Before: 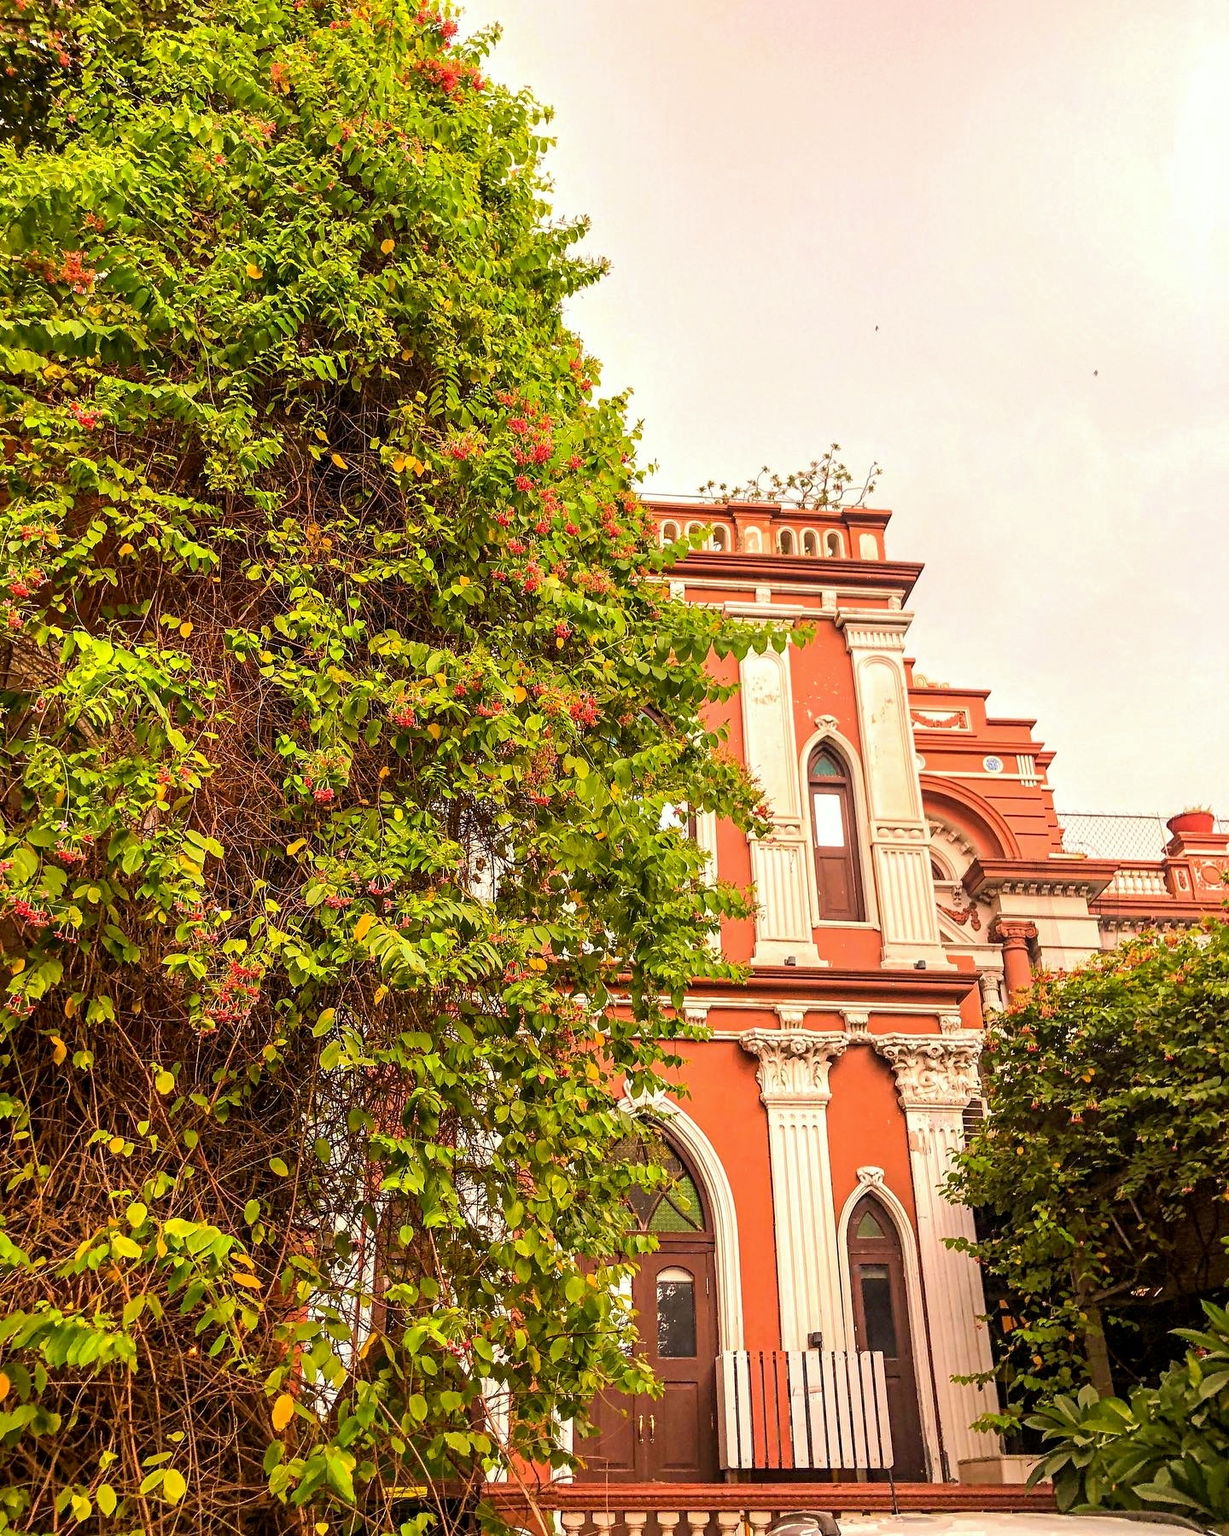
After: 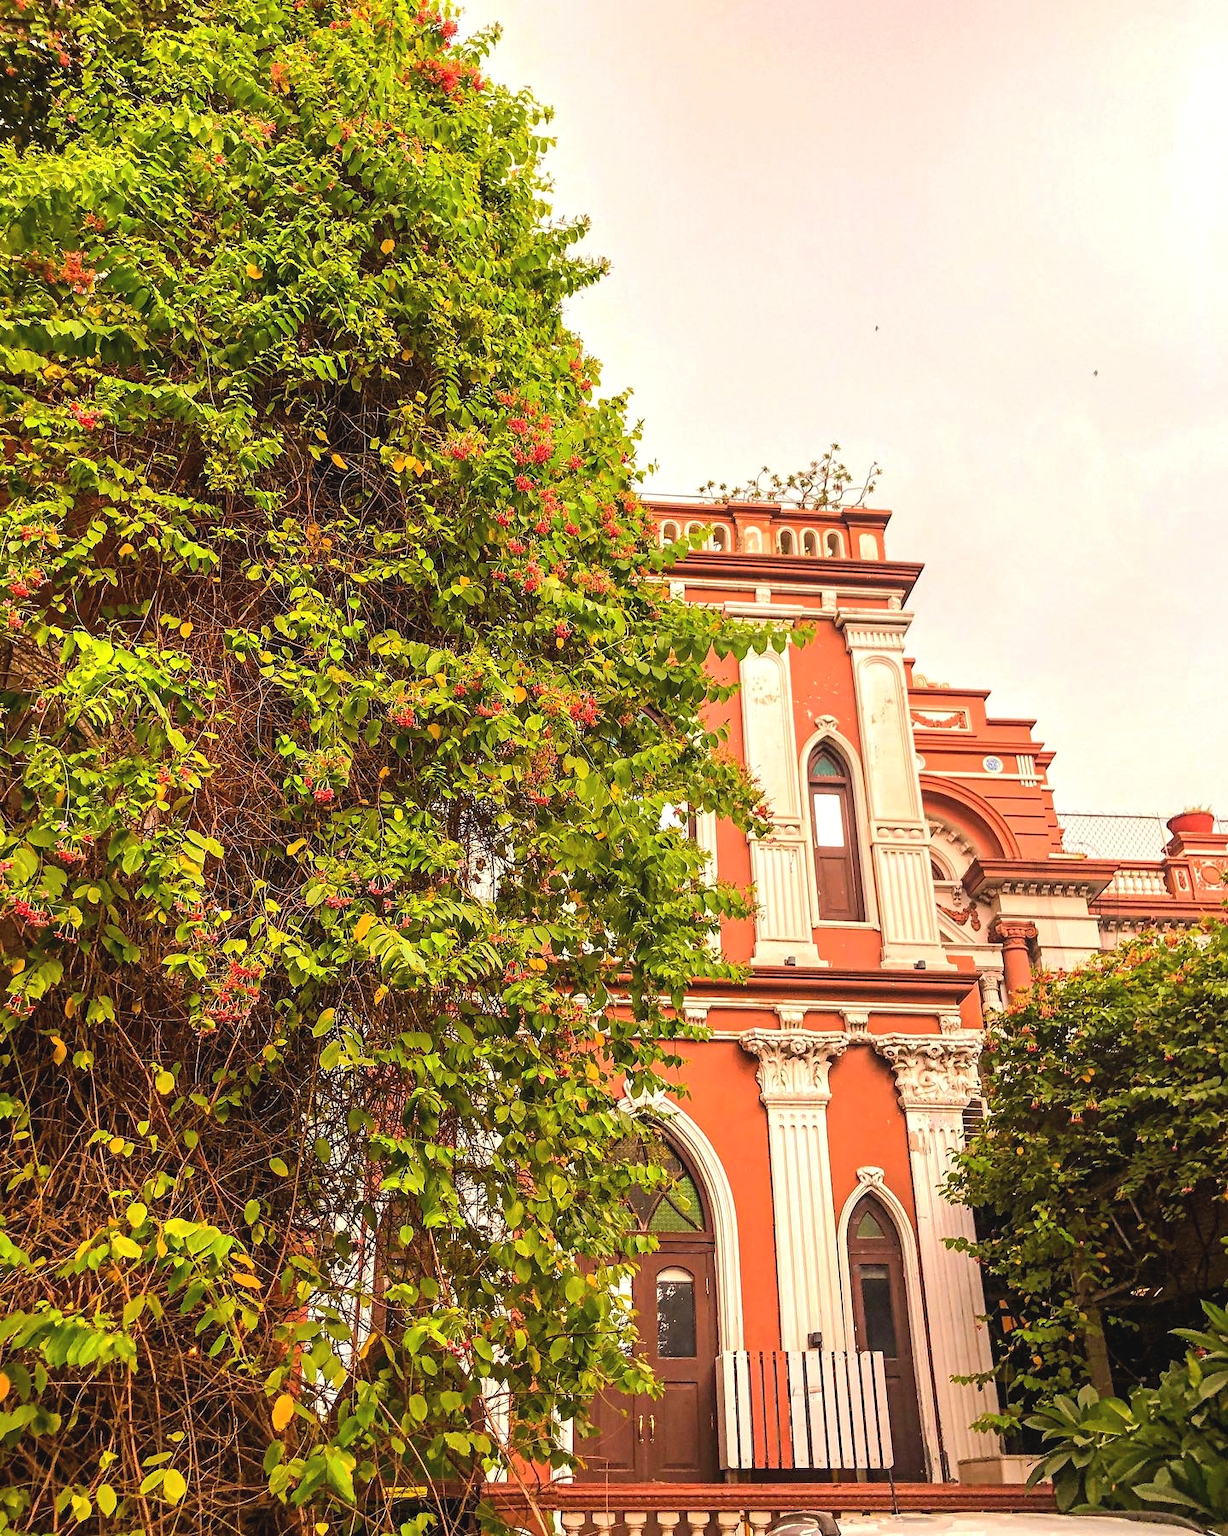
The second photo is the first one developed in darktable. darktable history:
exposure: black level correction -0.005, exposure 0.051 EV, compensate highlight preservation false
tone equalizer: on, module defaults
